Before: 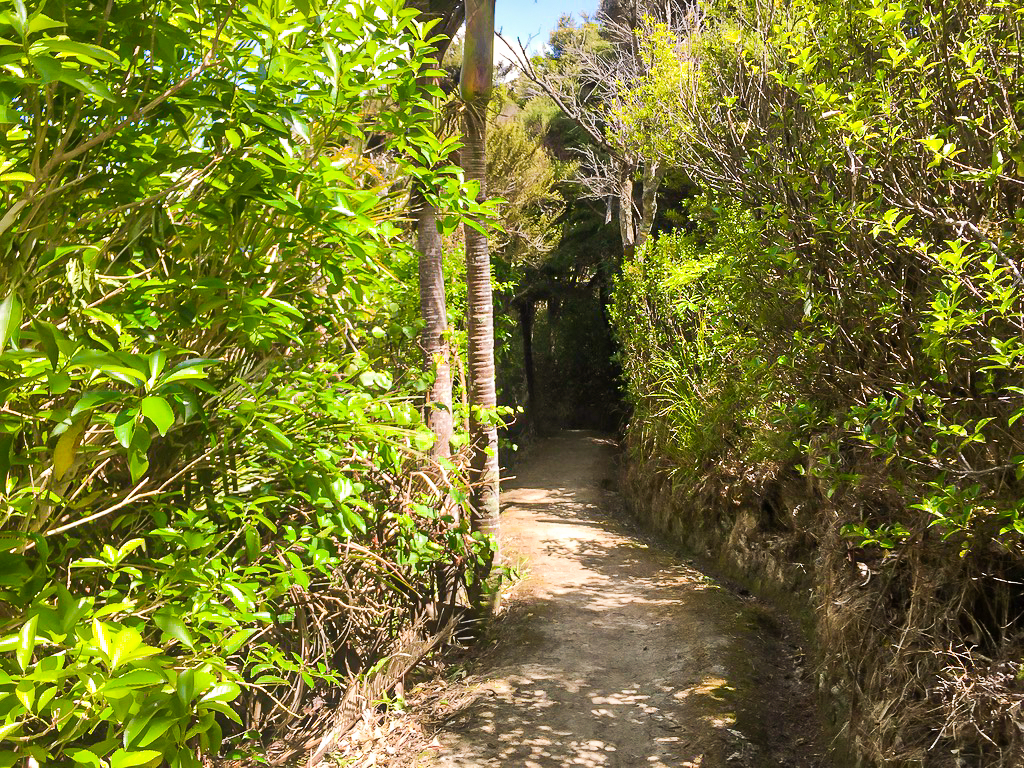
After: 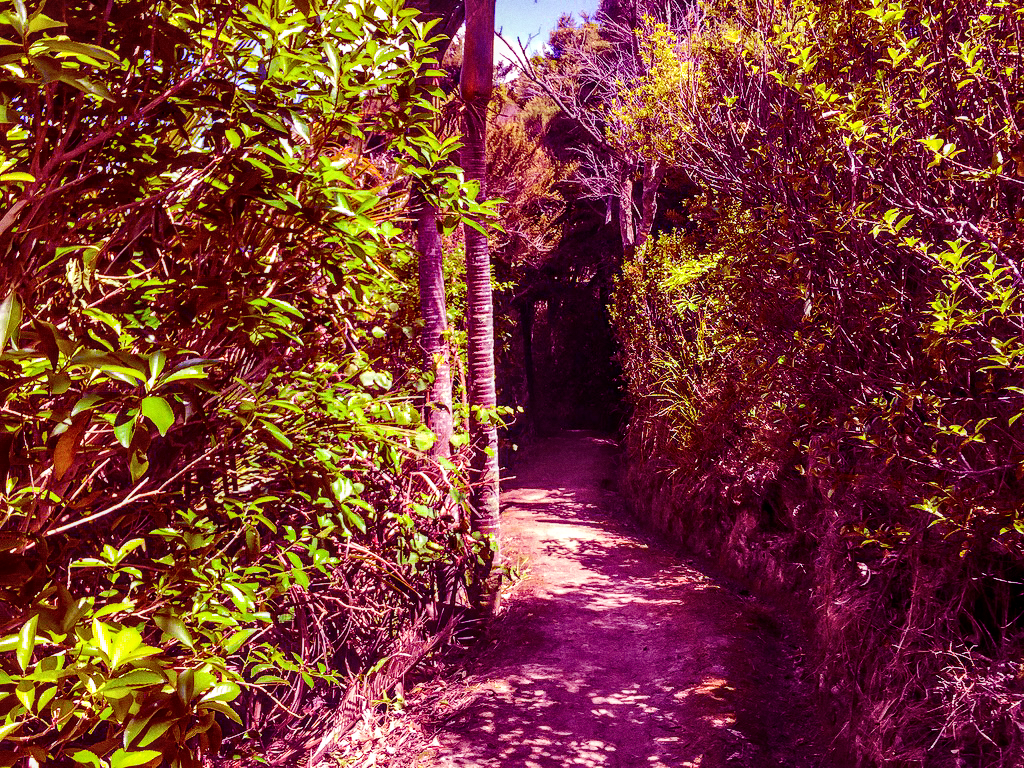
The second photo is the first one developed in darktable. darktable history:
color balance: mode lift, gamma, gain (sRGB), lift [1, 1, 0.101, 1]
local contrast: detail 130%
grain: coarseness 0.09 ISO
